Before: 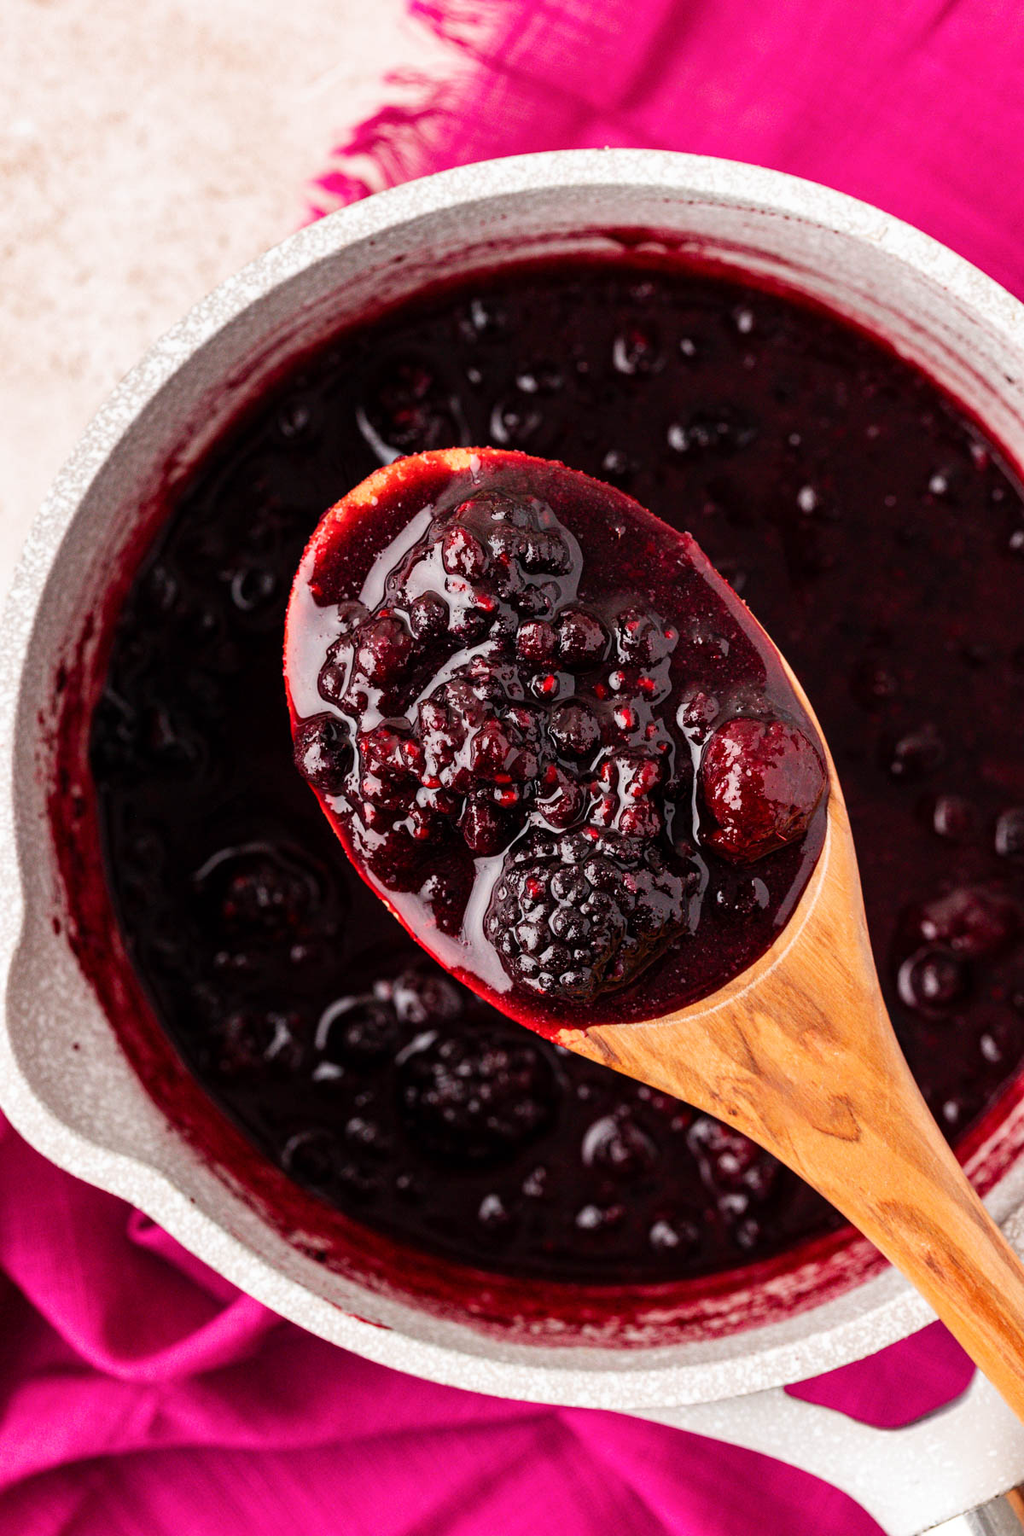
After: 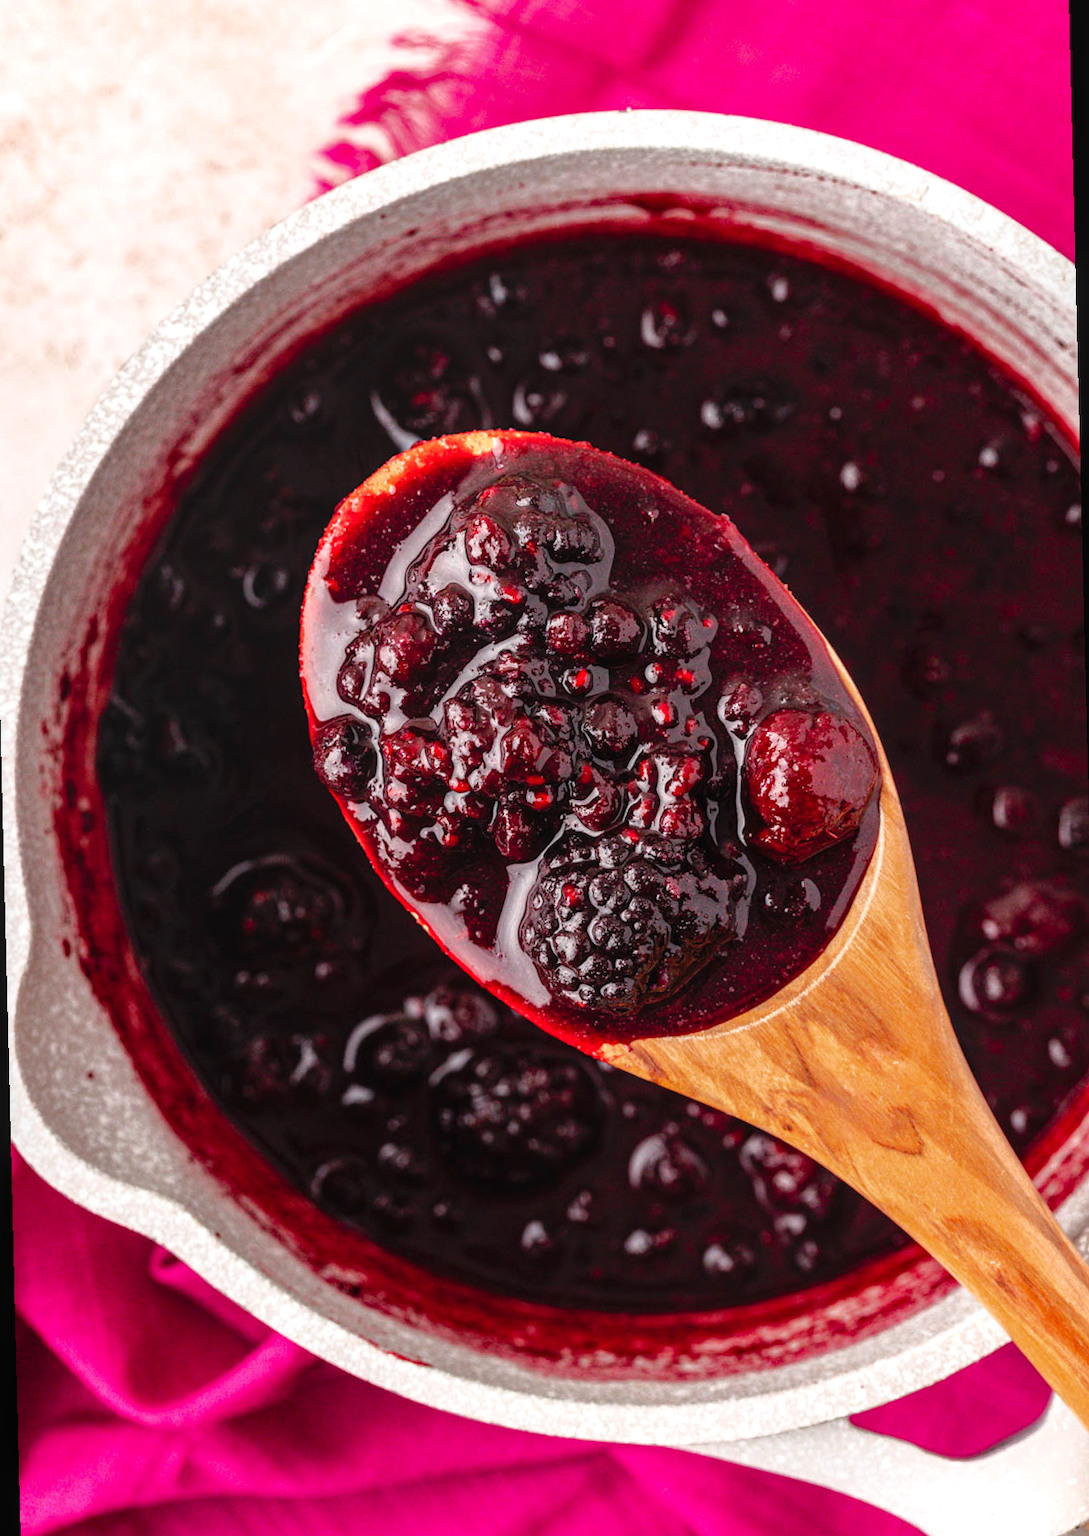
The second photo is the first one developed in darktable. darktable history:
rotate and perspective: rotation -1.42°, crop left 0.016, crop right 0.984, crop top 0.035, crop bottom 0.965
local contrast: detail 110%
levels: levels [0, 0.435, 0.917]
tone curve: curves: ch0 [(0, 0) (0.48, 0.431) (0.7, 0.609) (0.864, 0.854) (1, 1)]
